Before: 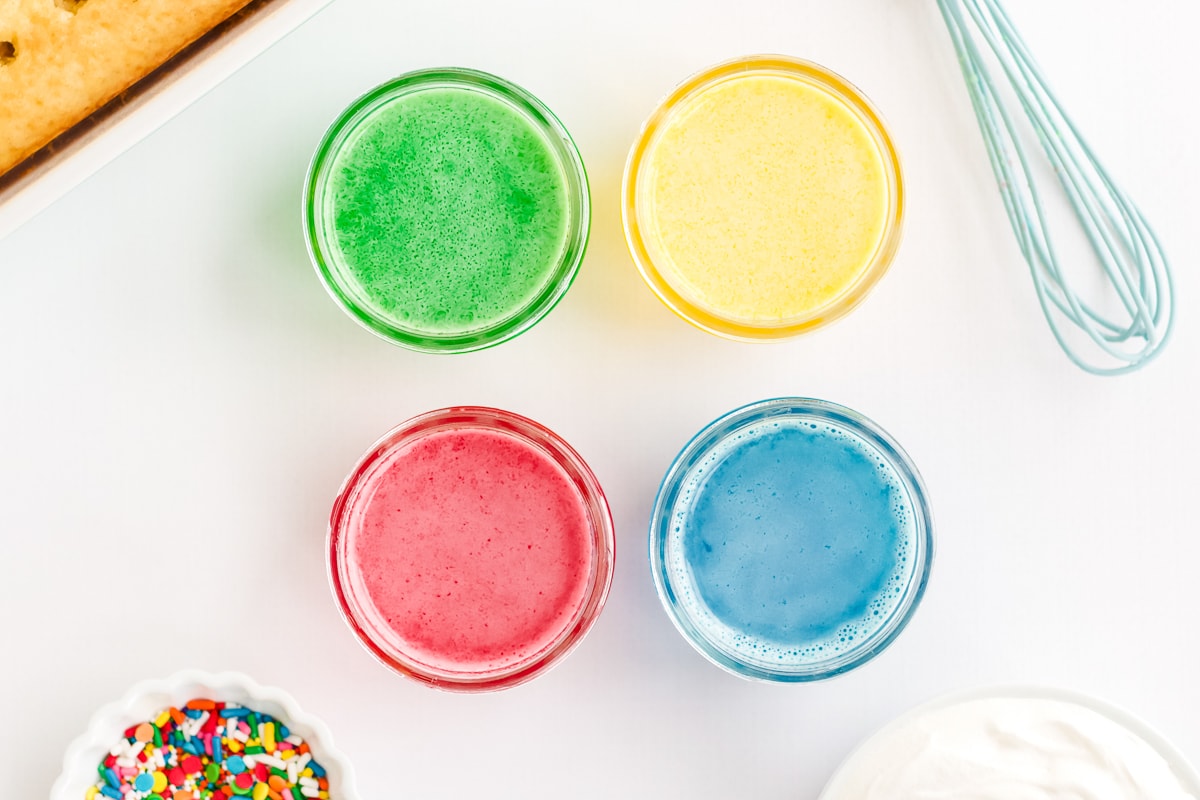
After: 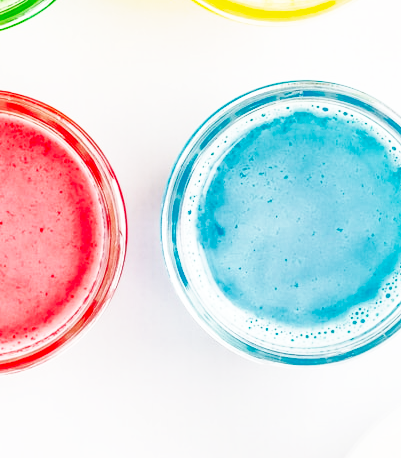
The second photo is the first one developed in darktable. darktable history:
exposure: black level correction 0.005, exposure 0.001 EV, compensate highlight preservation false
shadows and highlights: on, module defaults
base curve: curves: ch0 [(0, 0) (0.007, 0.004) (0.027, 0.03) (0.046, 0.07) (0.207, 0.54) (0.442, 0.872) (0.673, 0.972) (1, 1)], preserve colors none
local contrast: detail 110%
tone equalizer: -8 EV 0.259 EV, -7 EV 0.434 EV, -6 EV 0.412 EV, -5 EV 0.256 EV, -3 EV -0.25 EV, -2 EV -0.434 EV, -1 EV -0.434 EV, +0 EV -0.222 EV
crop: left 40.73%, top 39.682%, right 25.843%, bottom 2.972%
